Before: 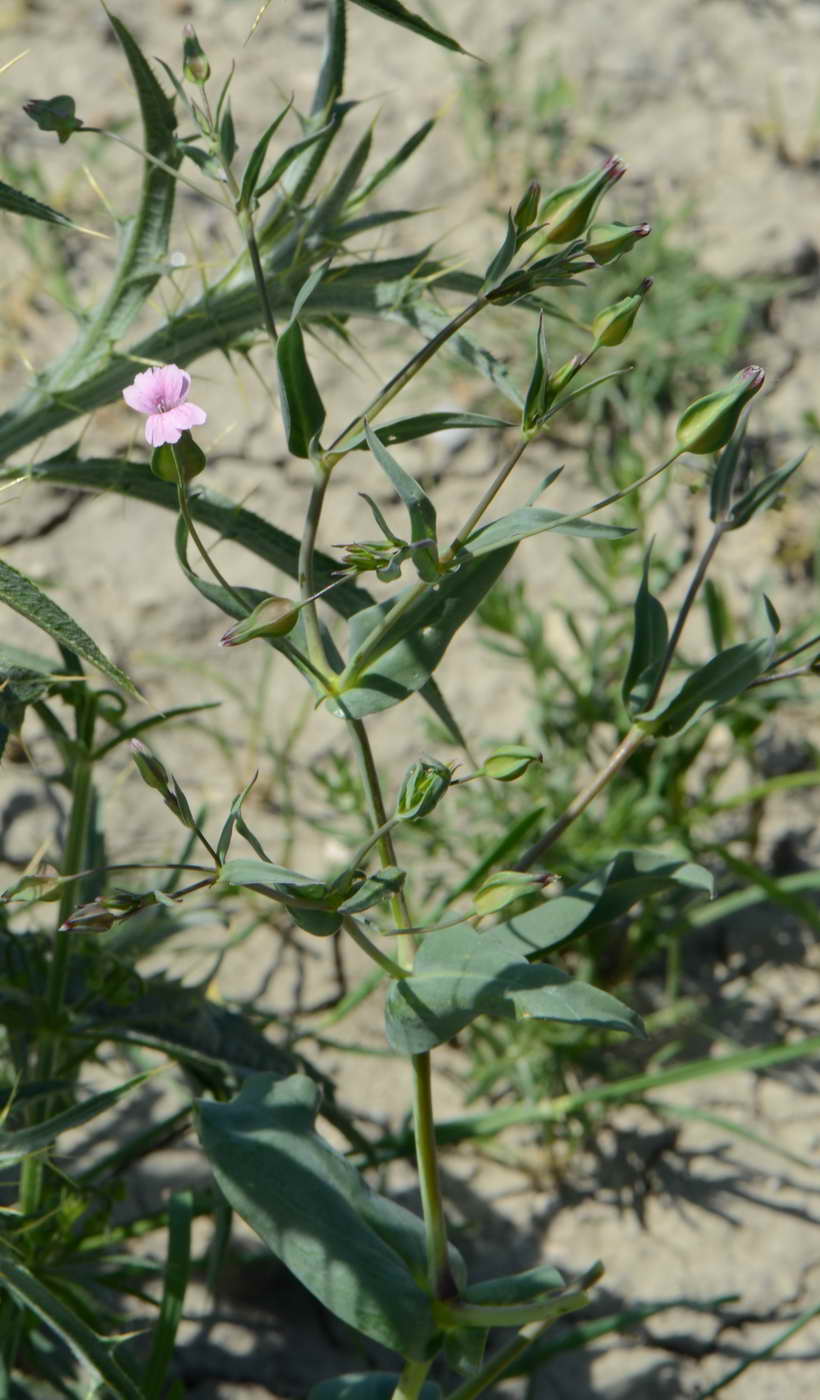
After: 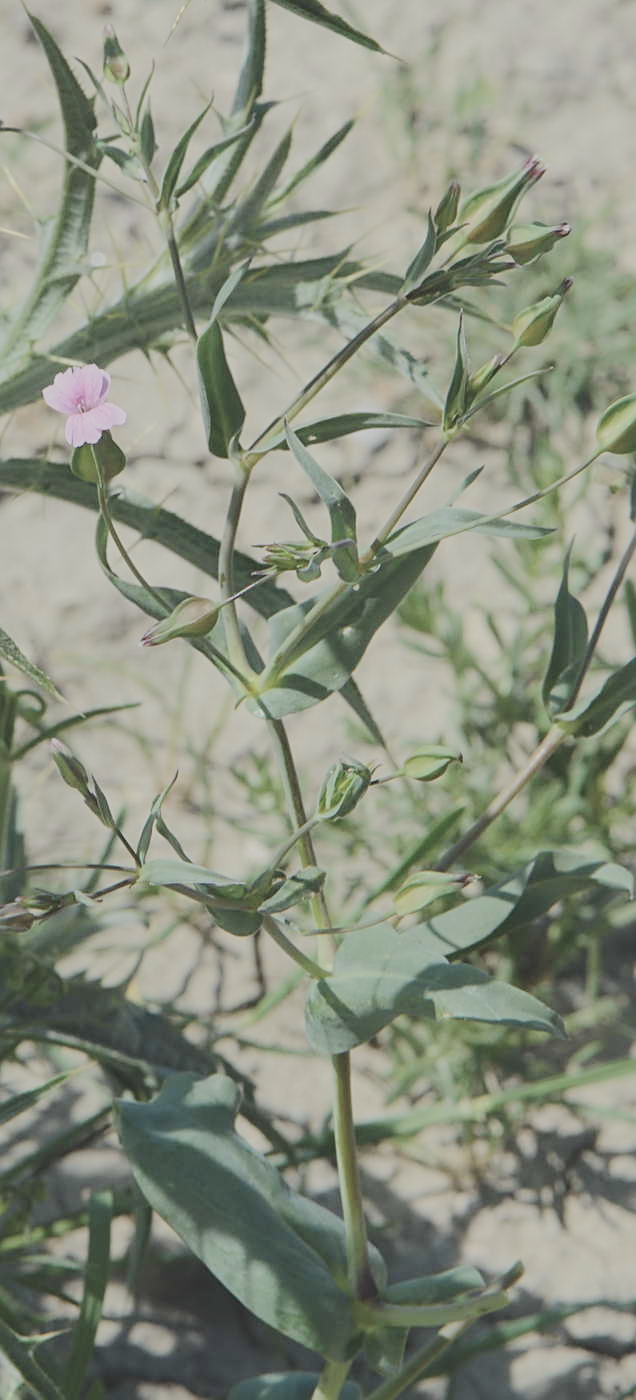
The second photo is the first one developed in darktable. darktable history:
crop: left 9.868%, right 12.463%
filmic rgb: black relative exposure -7.65 EV, white relative exposure 4.56 EV, hardness 3.61, contrast in shadows safe
color zones: curves: ch1 [(0.25, 0.5) (0.747, 0.71)]
exposure: black level correction -0.005, exposure 1.006 EV, compensate exposure bias true, compensate highlight preservation false
tone equalizer: luminance estimator HSV value / RGB max
contrast brightness saturation: contrast -0.266, saturation -0.449
sharpen: on, module defaults
